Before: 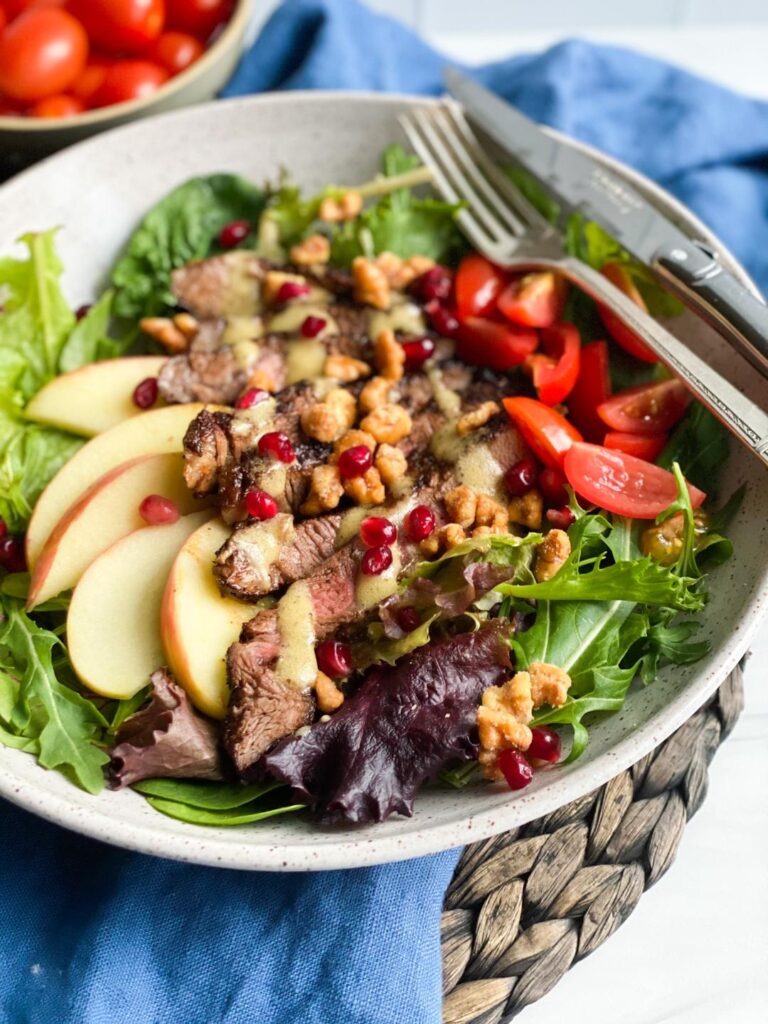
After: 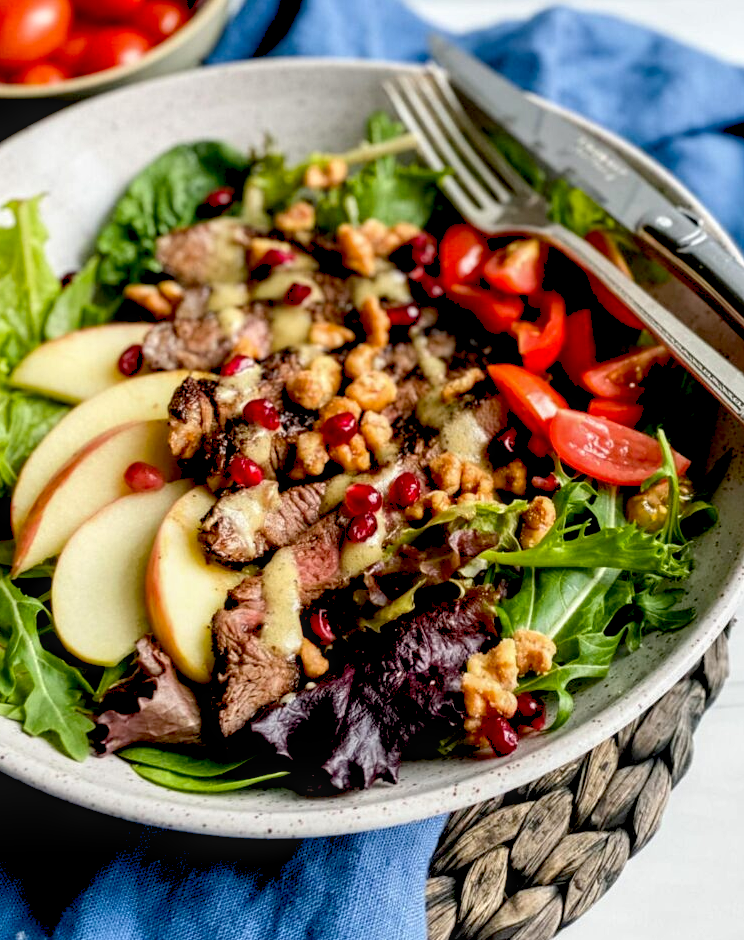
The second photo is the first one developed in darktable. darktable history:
exposure: black level correction 0.029, exposure -0.073 EV, compensate highlight preservation false
local contrast: detail 130%
crop: left 1.964%, top 3.251%, right 1.122%, bottom 4.933%
